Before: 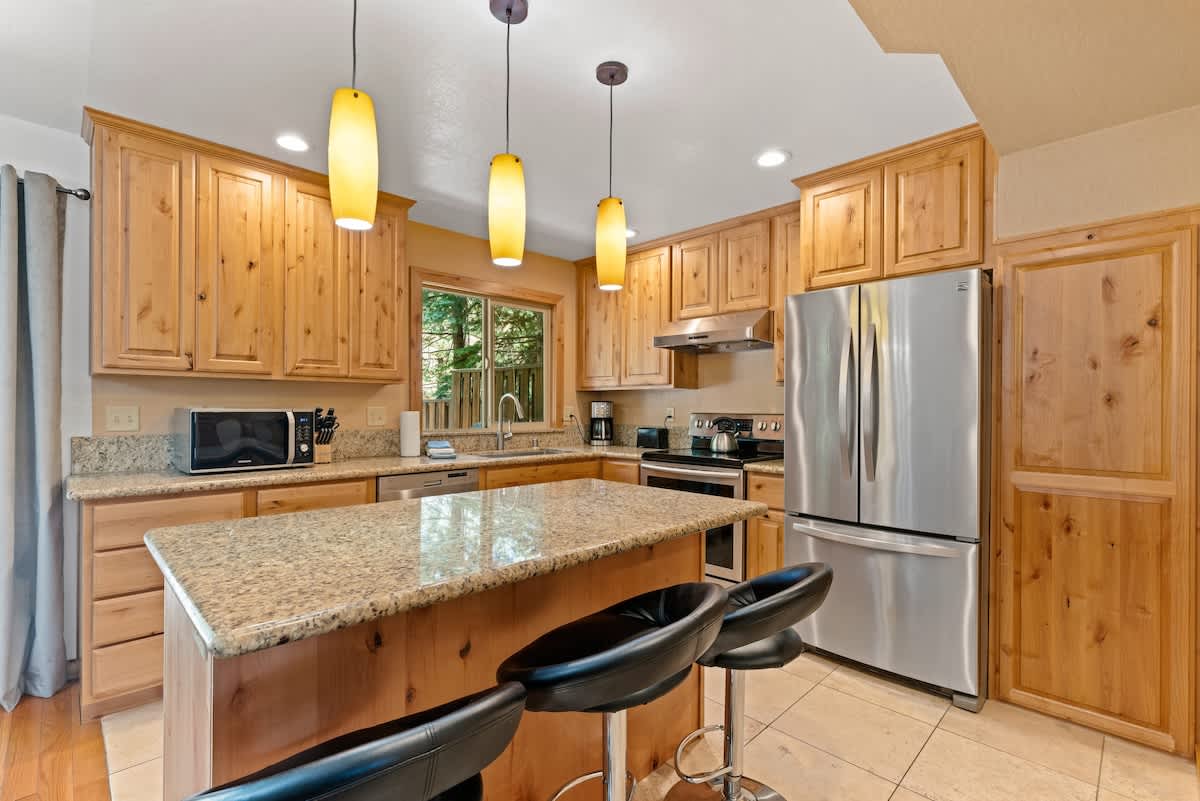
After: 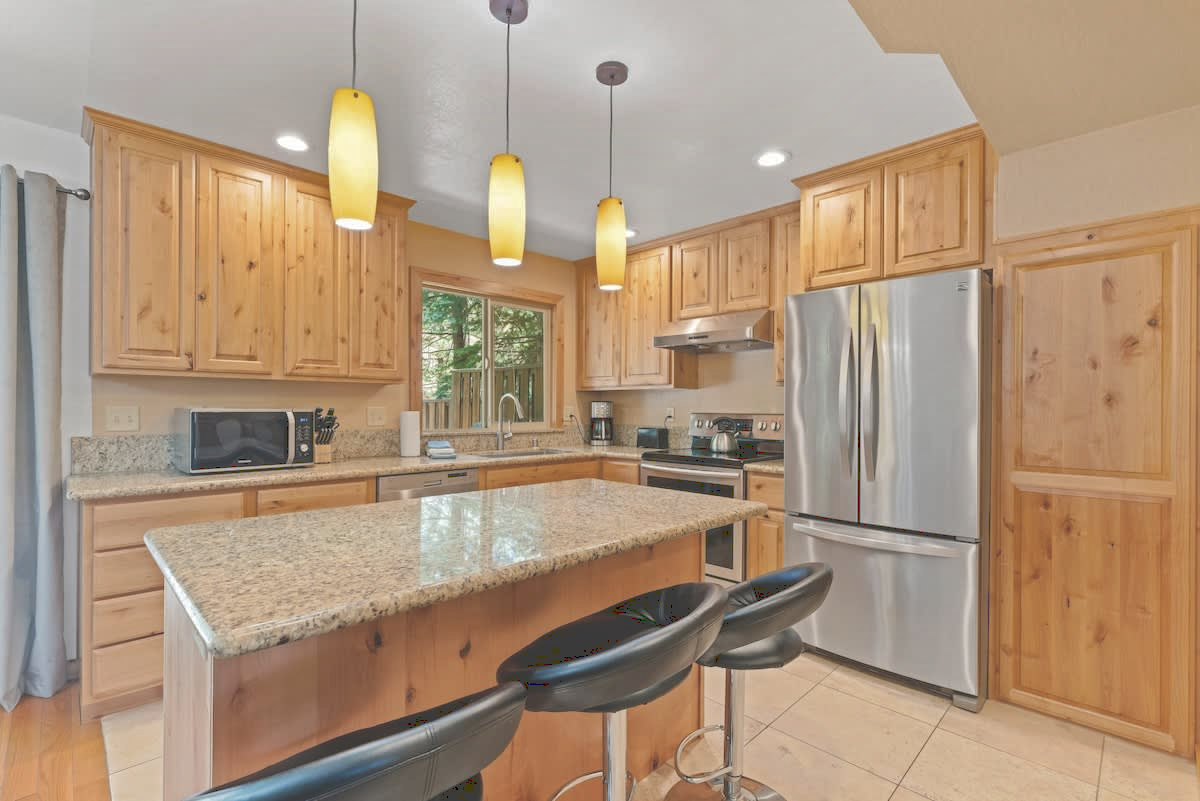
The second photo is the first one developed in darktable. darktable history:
tone curve: curves: ch0 [(0, 0) (0.003, 0.238) (0.011, 0.238) (0.025, 0.242) (0.044, 0.256) (0.069, 0.277) (0.1, 0.294) (0.136, 0.315) (0.177, 0.345) (0.224, 0.379) (0.277, 0.419) (0.335, 0.463) (0.399, 0.511) (0.468, 0.566) (0.543, 0.627) (0.623, 0.687) (0.709, 0.75) (0.801, 0.824) (0.898, 0.89) (1, 1)], preserve colors none
shadows and highlights: shadows 30
